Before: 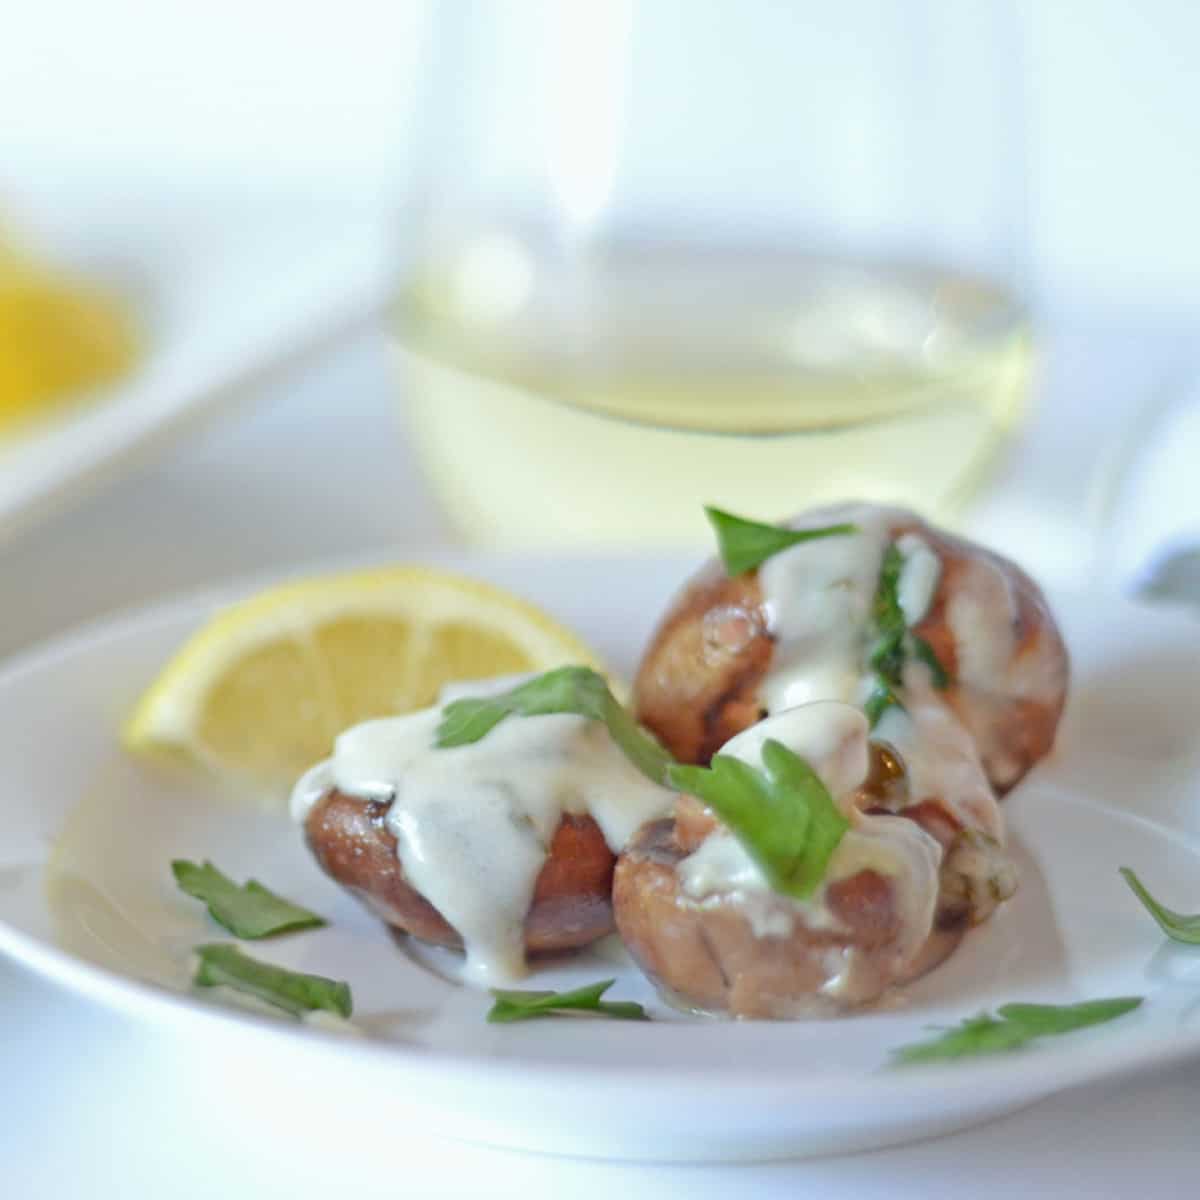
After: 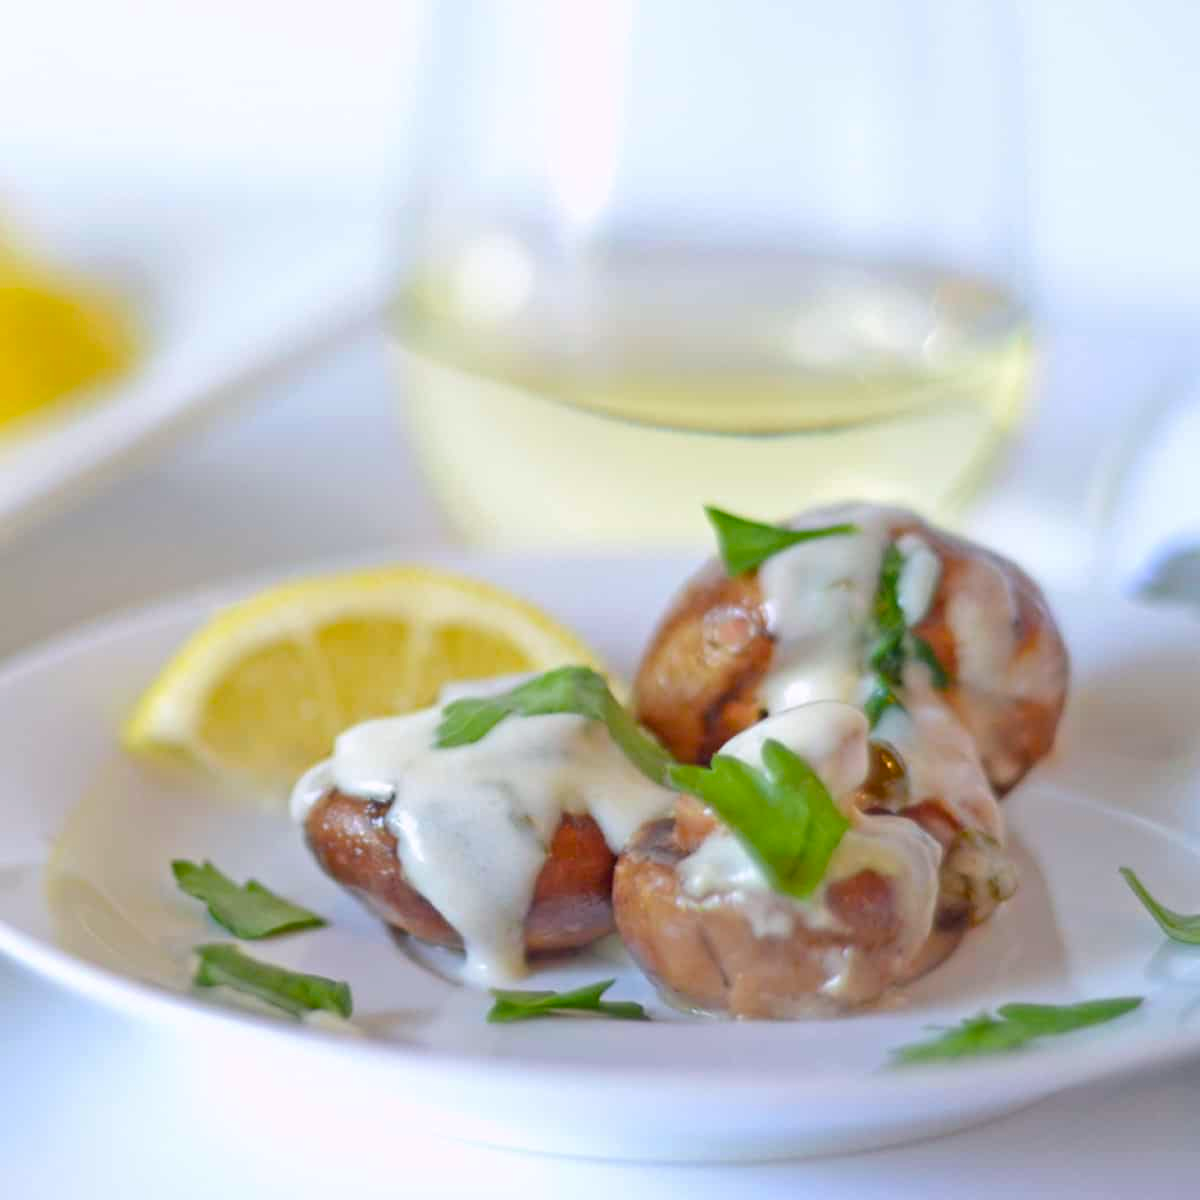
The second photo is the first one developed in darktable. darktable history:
color balance rgb: highlights gain › chroma 1.456%, highlights gain › hue 309.13°, linear chroma grading › global chroma 14.784%, perceptual saturation grading › global saturation 10.042%, global vibrance 10.703%
